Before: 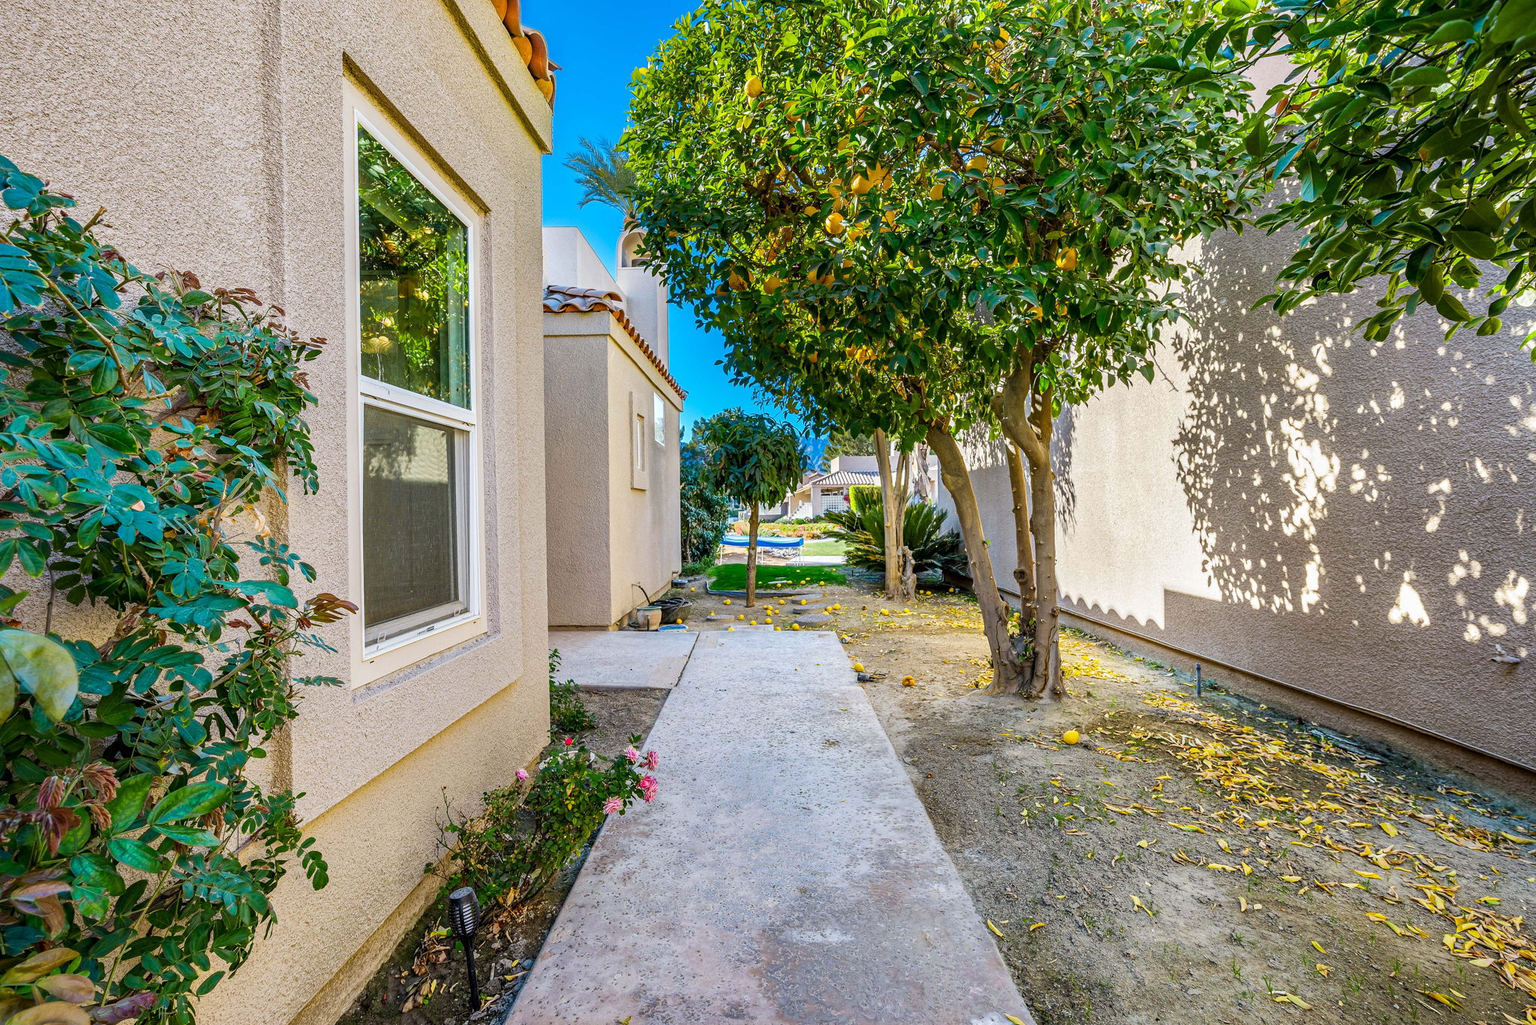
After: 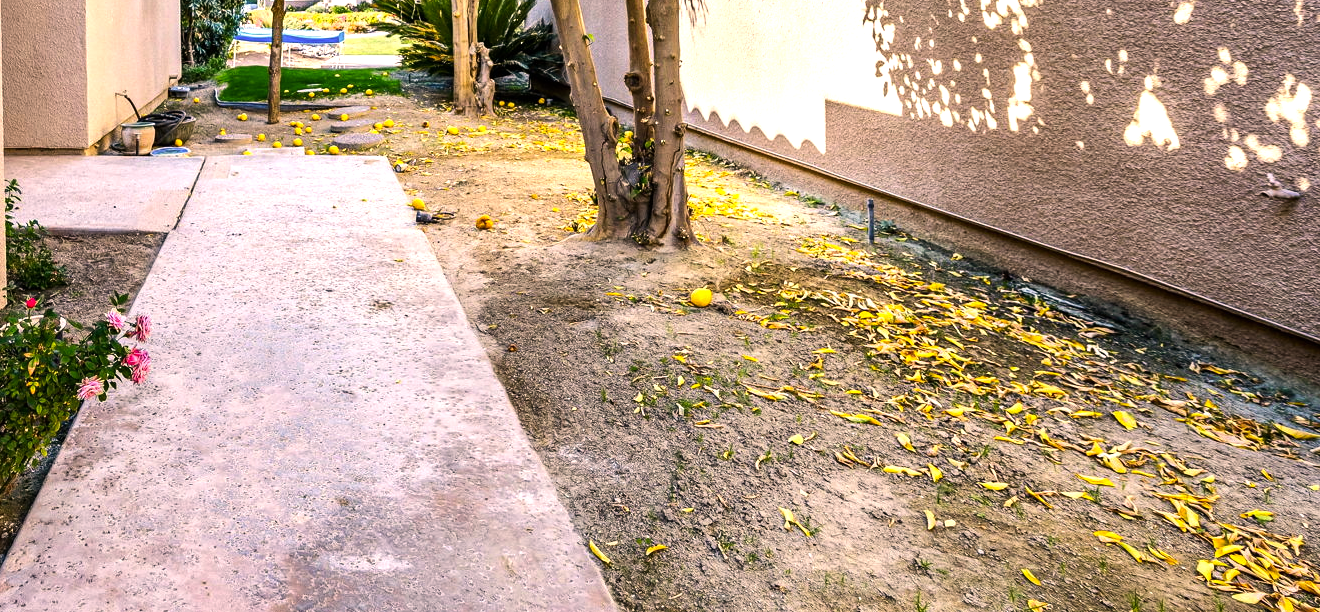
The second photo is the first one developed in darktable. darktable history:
crop and rotate: left 35.509%, top 50.238%, bottom 4.934%
tone equalizer: -8 EV -0.75 EV, -7 EV -0.7 EV, -6 EV -0.6 EV, -5 EV -0.4 EV, -3 EV 0.4 EV, -2 EV 0.6 EV, -1 EV 0.7 EV, +0 EV 0.75 EV, edges refinement/feathering 500, mask exposure compensation -1.57 EV, preserve details no
color correction: highlights a* 11.96, highlights b* 11.58
